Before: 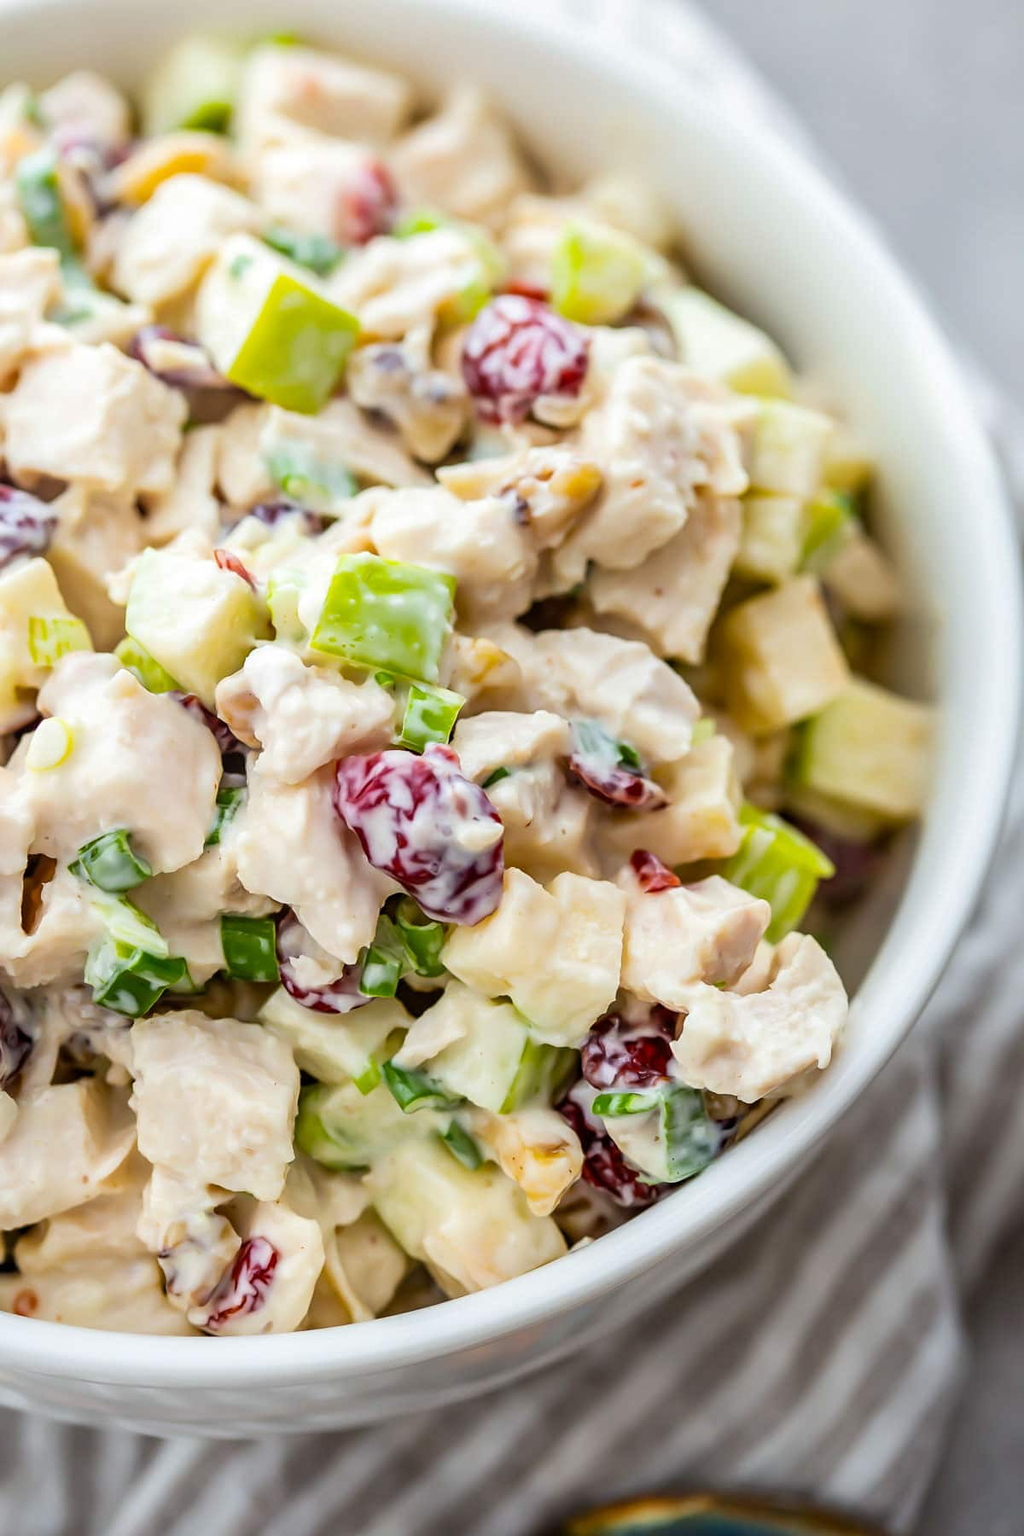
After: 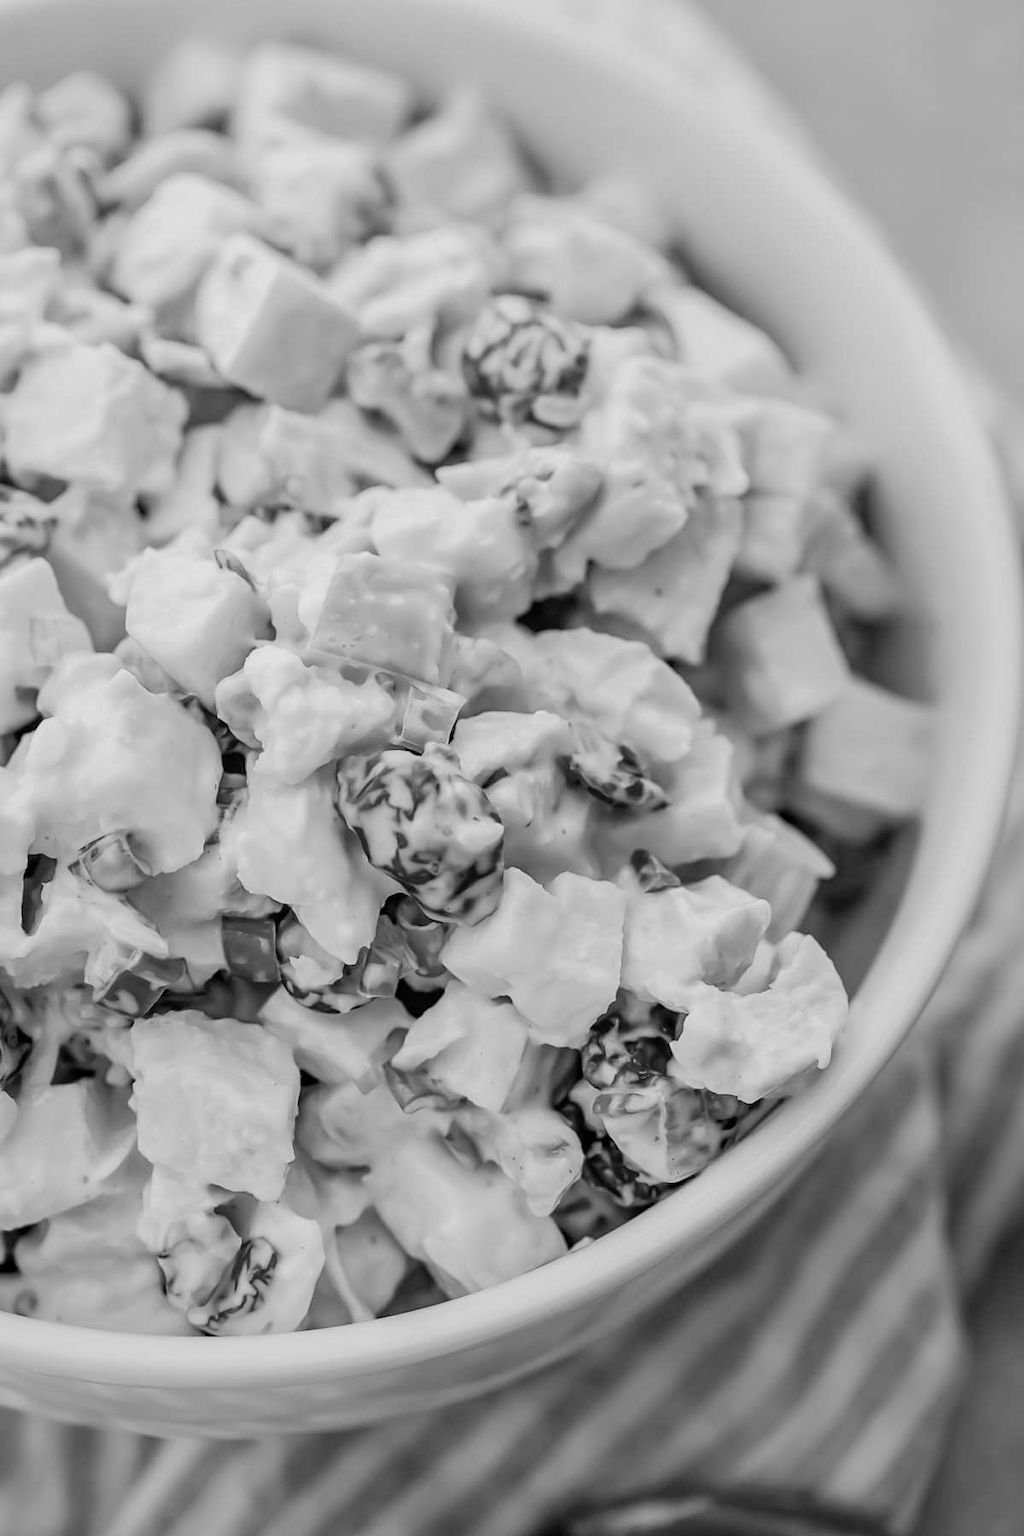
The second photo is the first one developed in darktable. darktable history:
monochrome: a 32, b 64, size 2.3
filmic rgb: black relative exposure -16 EV, threshold -0.33 EV, transition 3.19 EV, structure ↔ texture 100%, target black luminance 0%, hardness 7.57, latitude 72.96%, contrast 0.908, highlights saturation mix 10%, shadows ↔ highlights balance -0.38%, add noise in highlights 0, preserve chrominance no, color science v4 (2020), iterations of high-quality reconstruction 10, enable highlight reconstruction true
tone equalizer: on, module defaults
